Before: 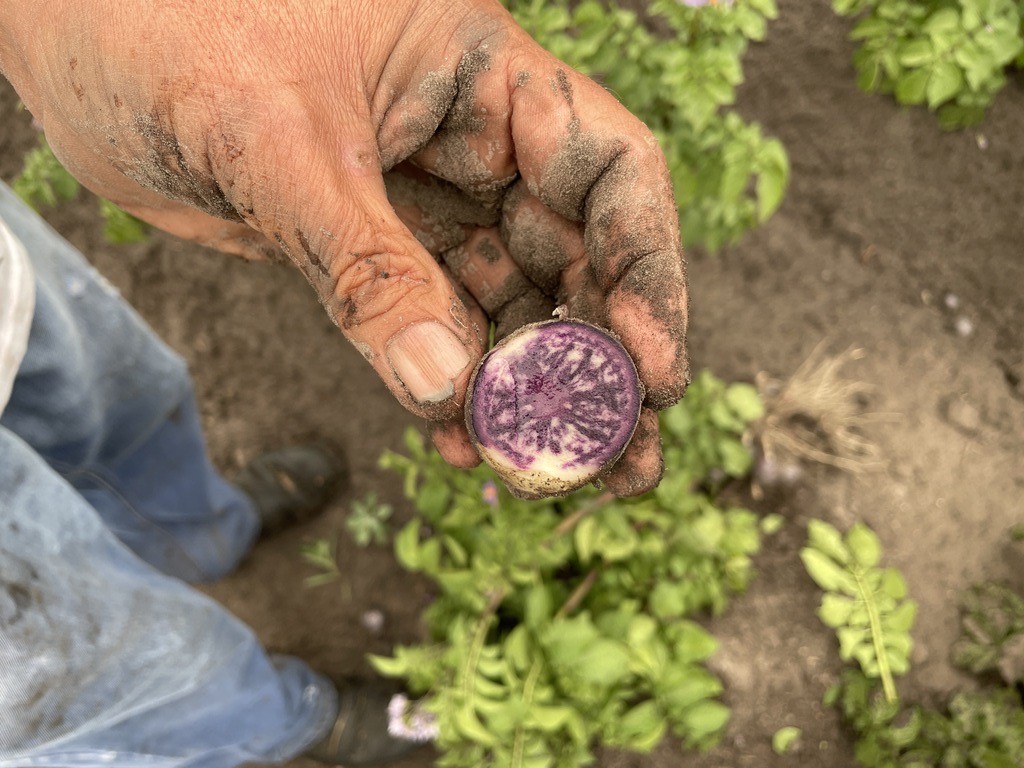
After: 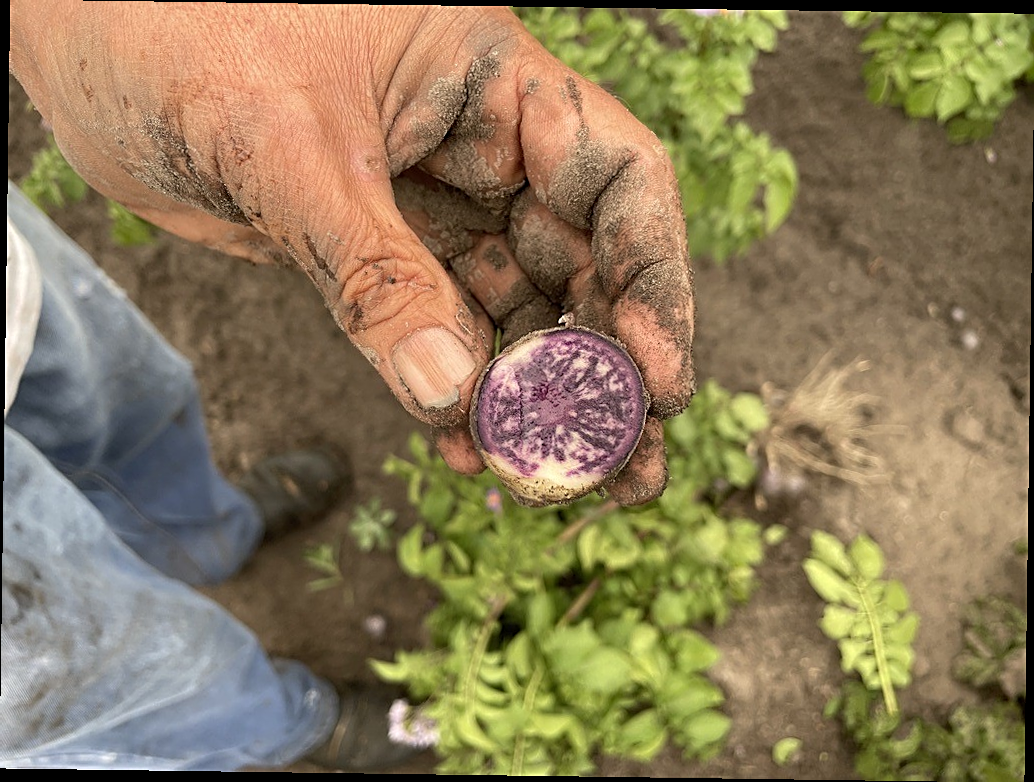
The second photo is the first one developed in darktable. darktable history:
sharpen: on, module defaults
rotate and perspective: rotation 0.8°, automatic cropping off
